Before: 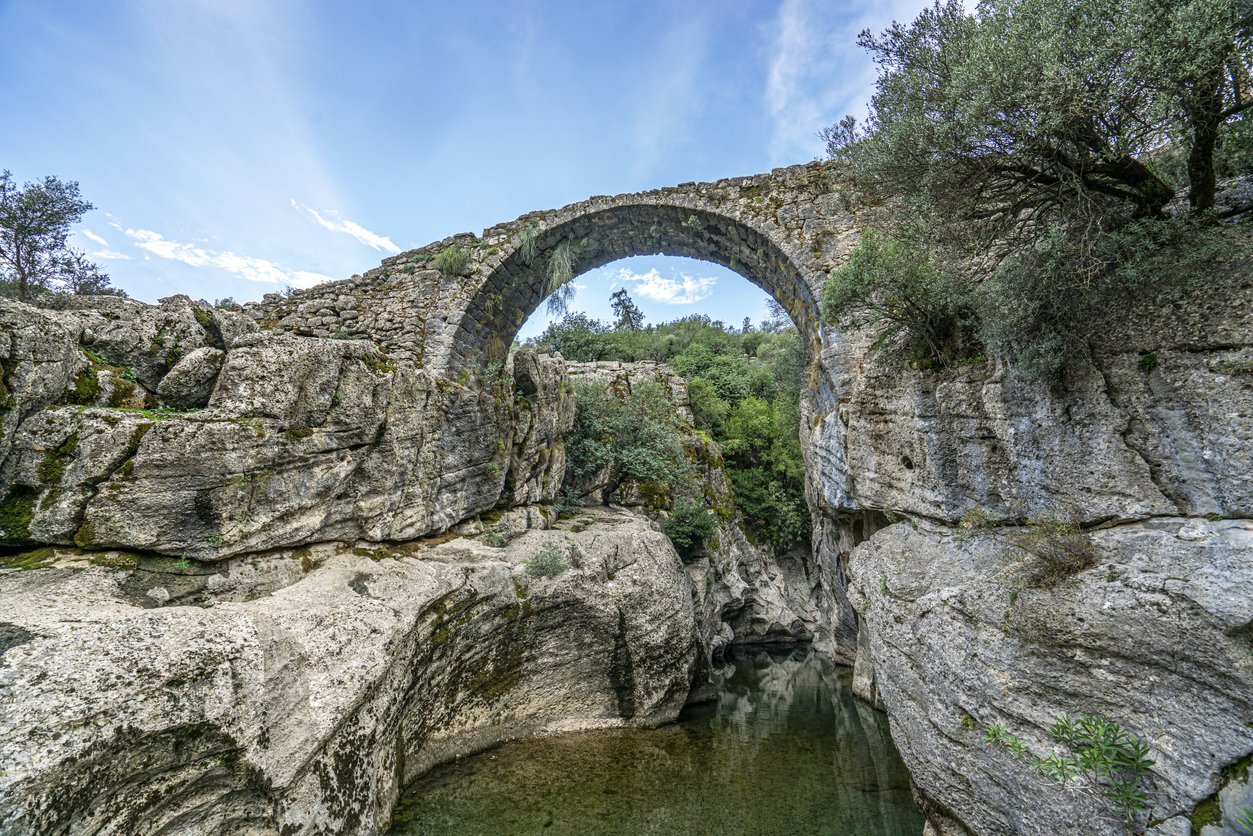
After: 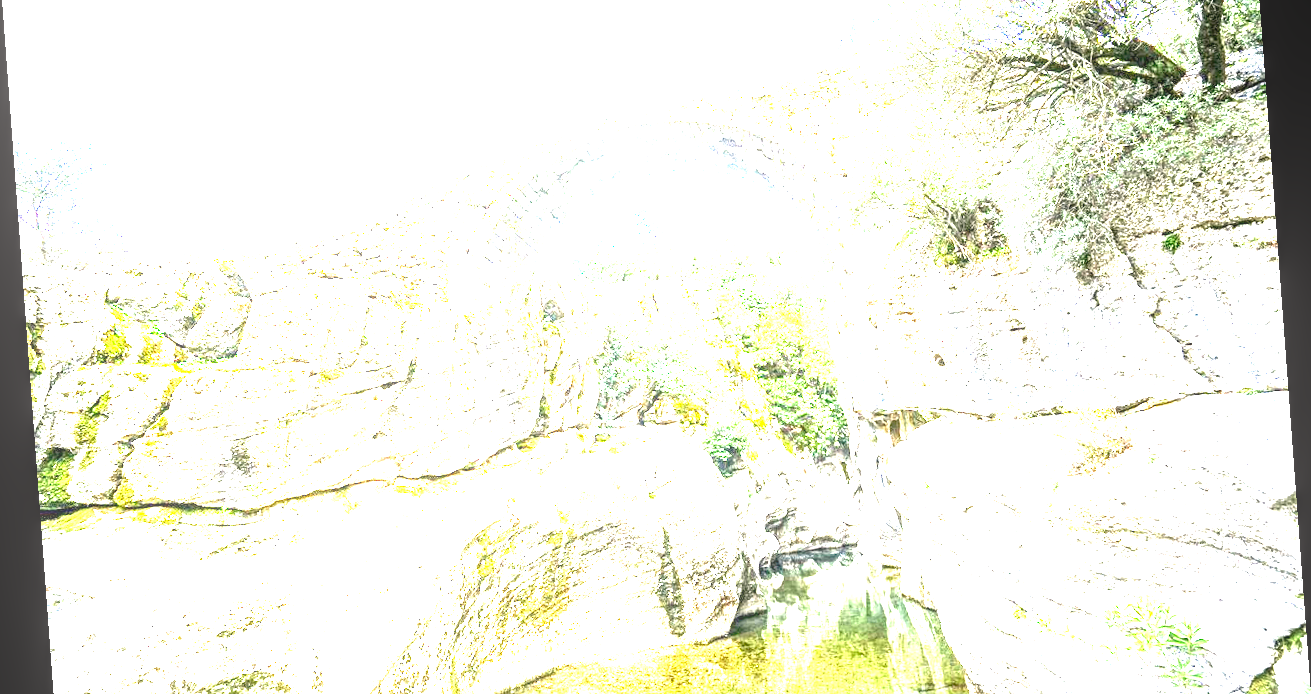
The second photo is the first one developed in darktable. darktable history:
crop: top 13.819%, bottom 11.169%
color correction: highlights a* 3.22, highlights b* 1.93, saturation 1.19
local contrast: on, module defaults
rotate and perspective: rotation -4.25°, automatic cropping off
levels: levels [0, 0.281, 0.562]
vignetting: width/height ratio 1.094
exposure: black level correction 0, exposure 2.327 EV, compensate exposure bias true, compensate highlight preservation false
